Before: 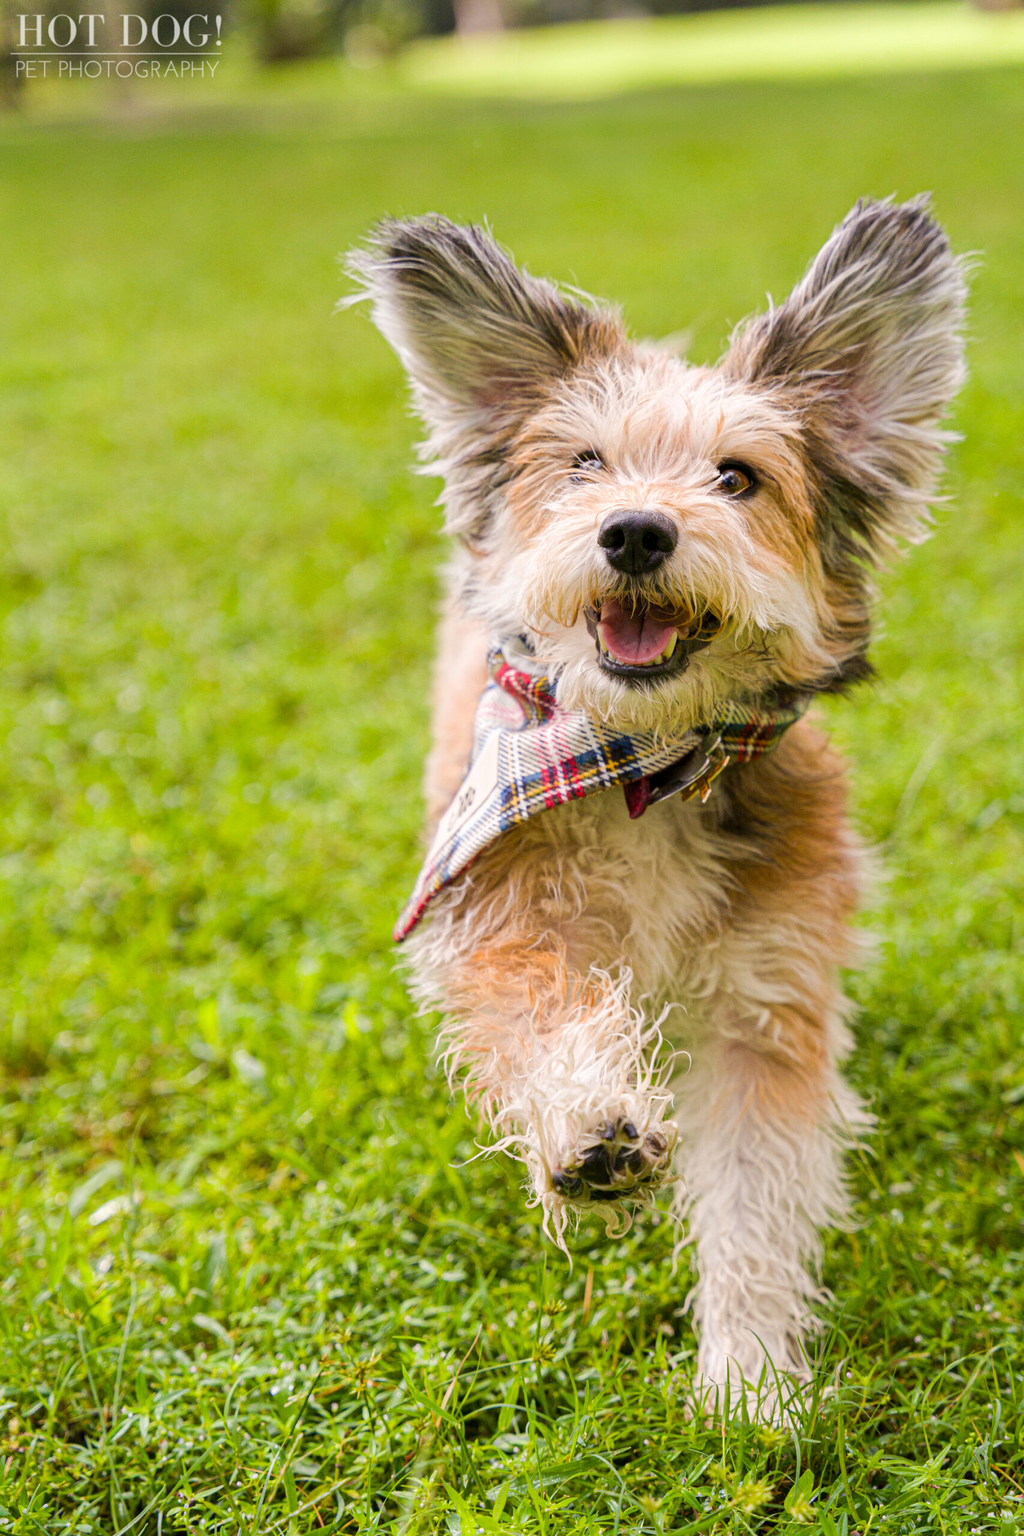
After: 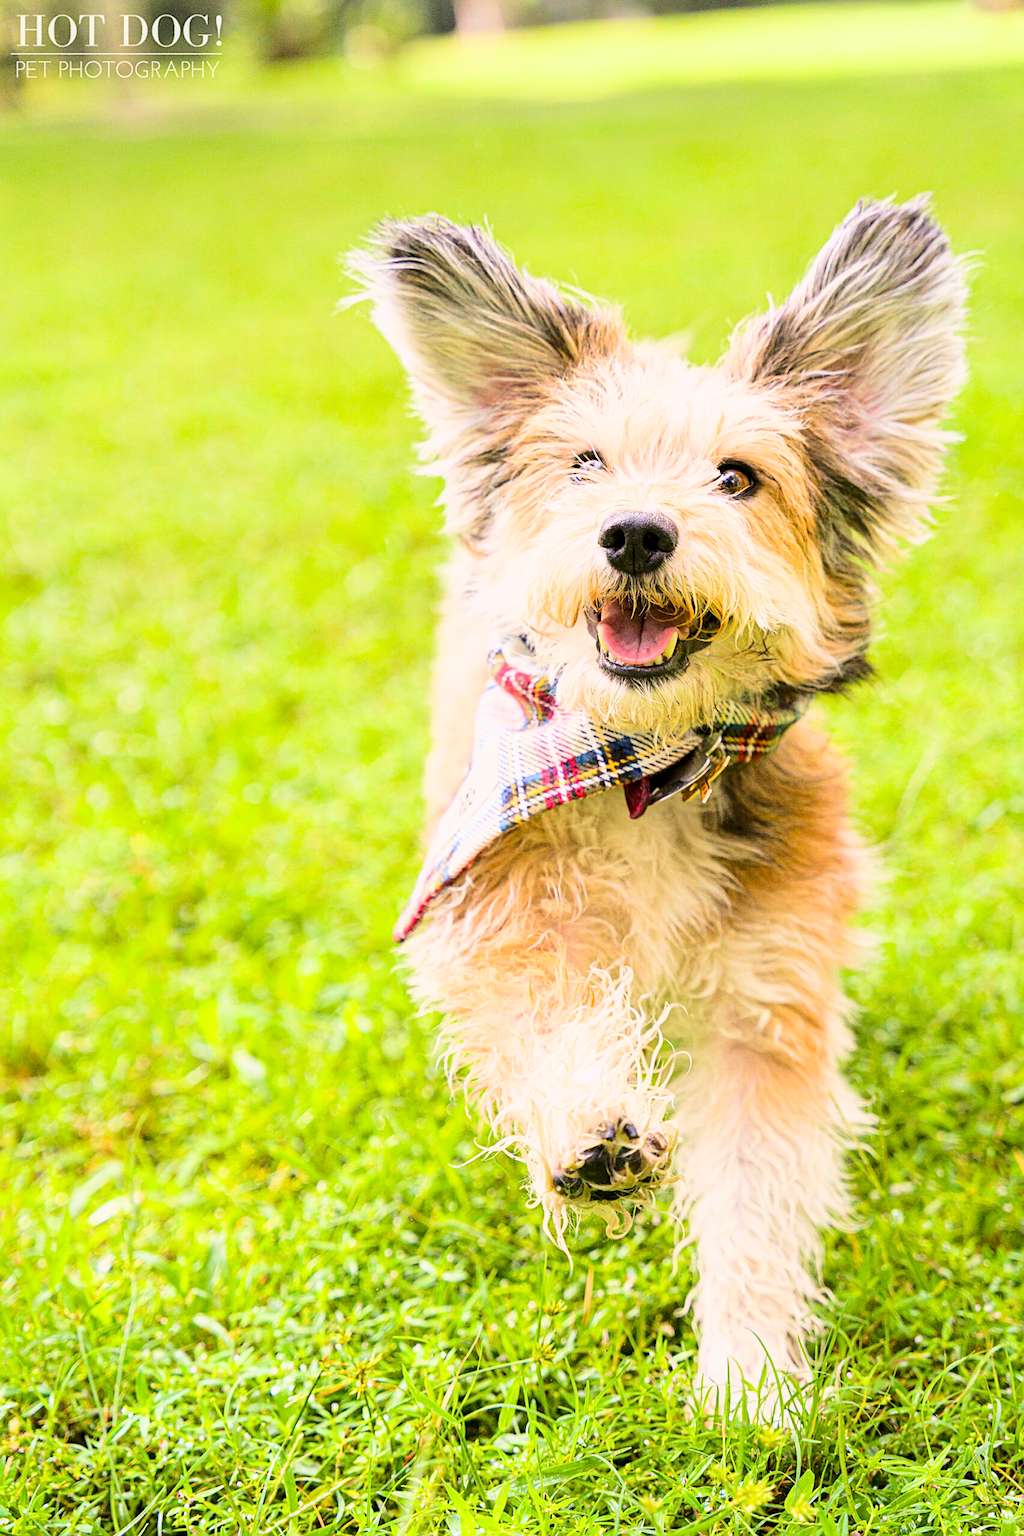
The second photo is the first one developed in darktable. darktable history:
sharpen: on, module defaults
tone equalizer: on, module defaults
rgb curve: mode RGB, independent channels
base curve: curves: ch0 [(0, 0) (0.025, 0.046) (0.112, 0.277) (0.467, 0.74) (0.814, 0.929) (1, 0.942)]
exposure: black level correction 0.001, exposure 0.191 EV, compensate highlight preservation false
